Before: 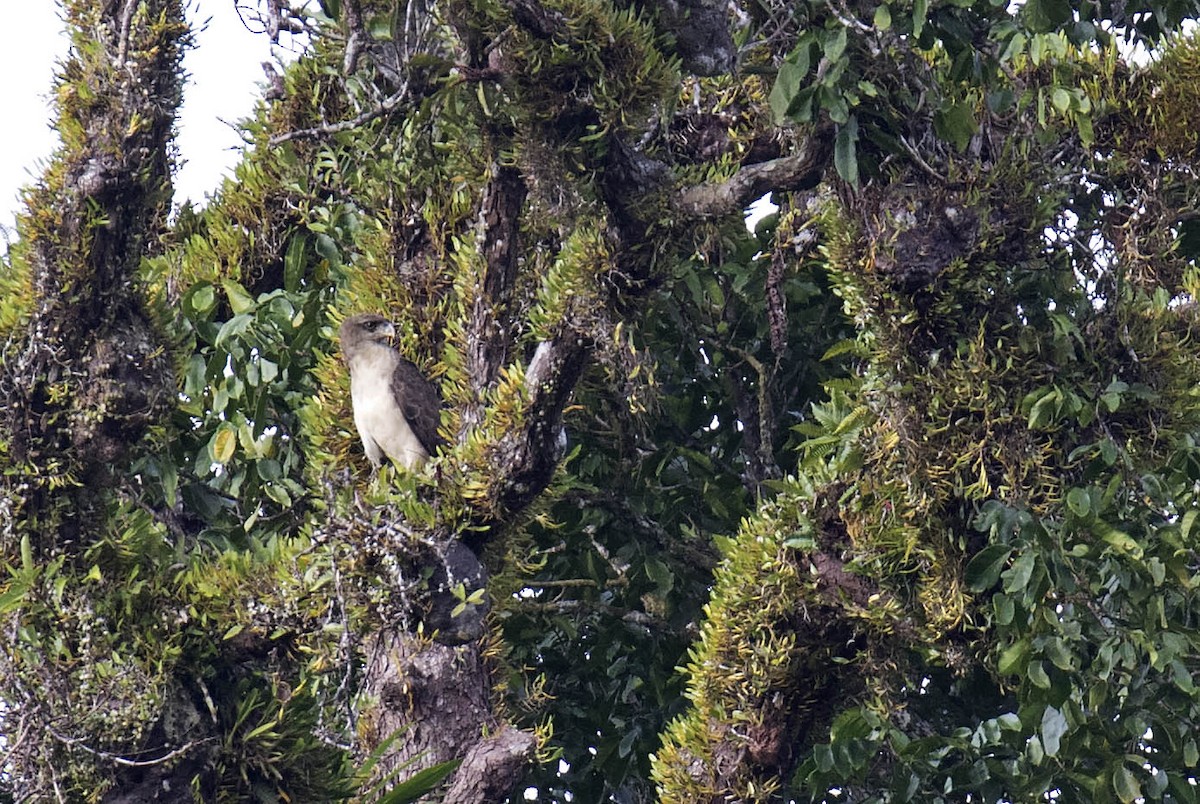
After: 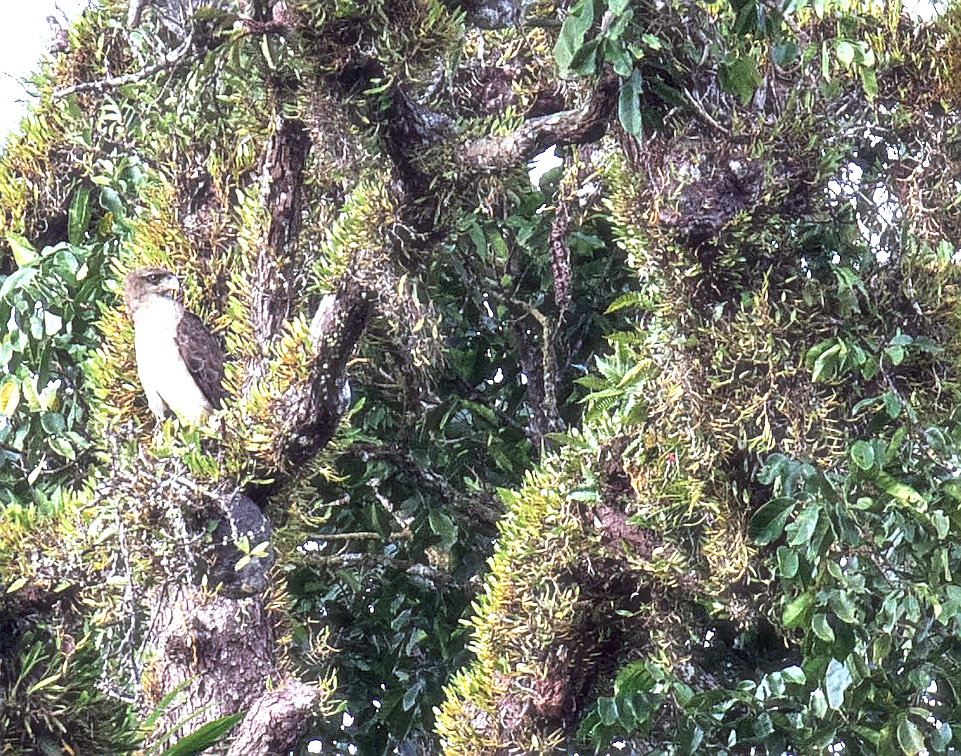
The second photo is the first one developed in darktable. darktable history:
local contrast: on, module defaults
tone equalizer: mask exposure compensation -0.49 EV
crop and rotate: left 18.061%, top 5.891%, right 1.807%
color correction: highlights a* -3.54, highlights b* -6.88, shadows a* 3.08, shadows b* 5.61
sharpen: on, module defaults
exposure: exposure 1.165 EV, compensate highlight preservation false
haze removal: strength -0.104, compatibility mode true, adaptive false
